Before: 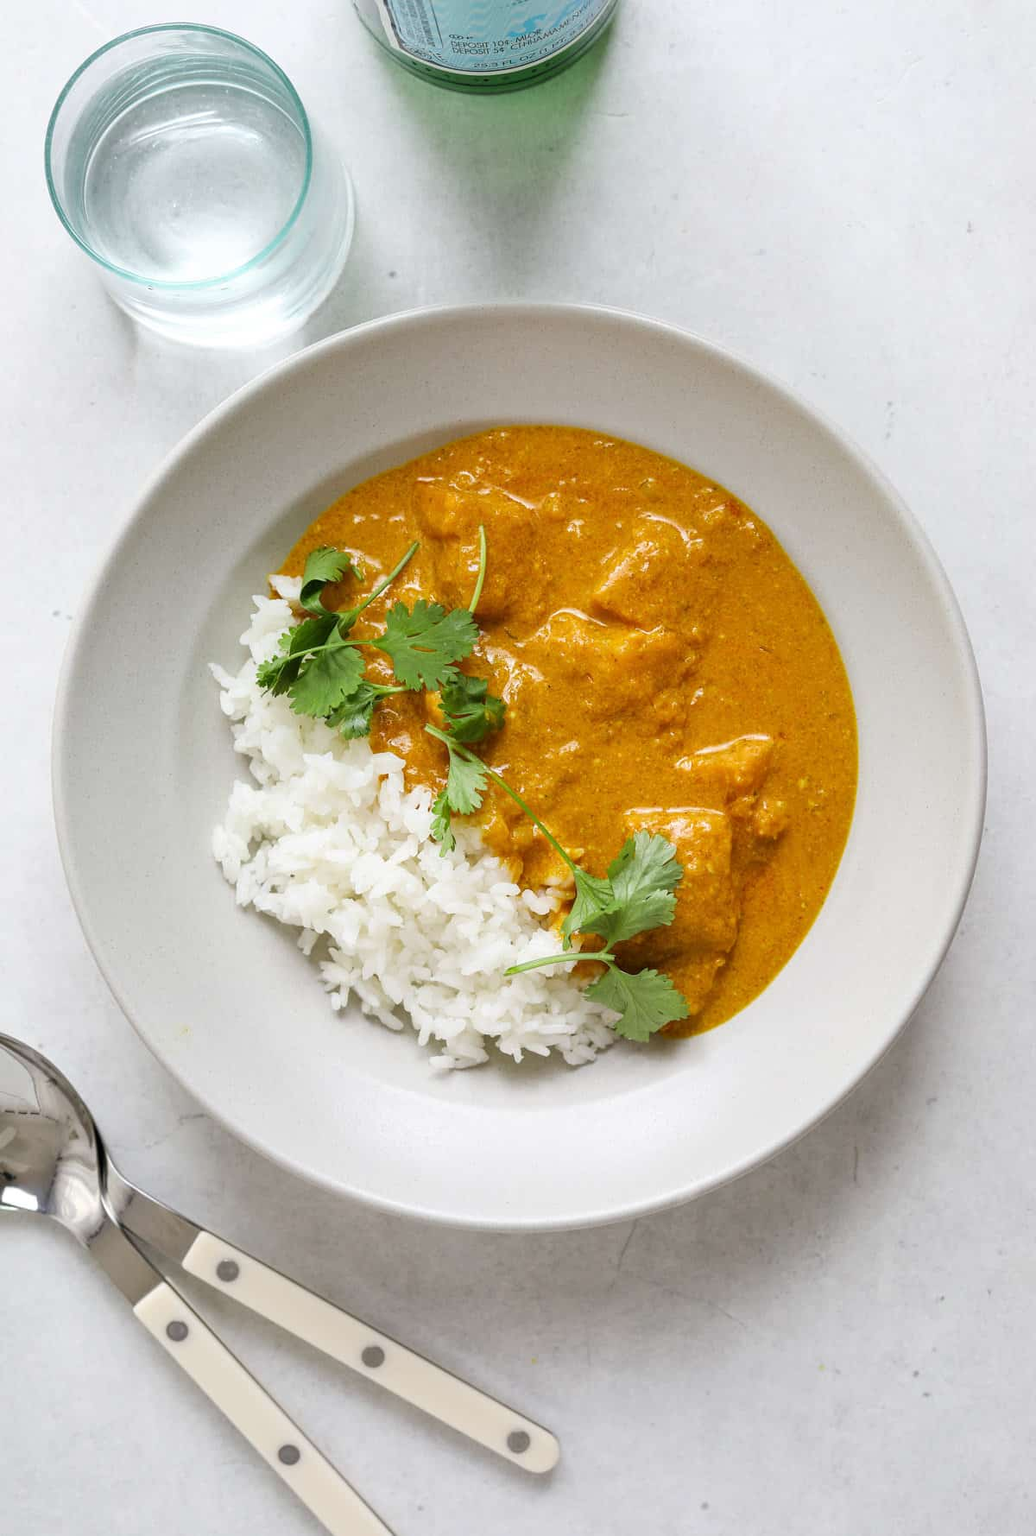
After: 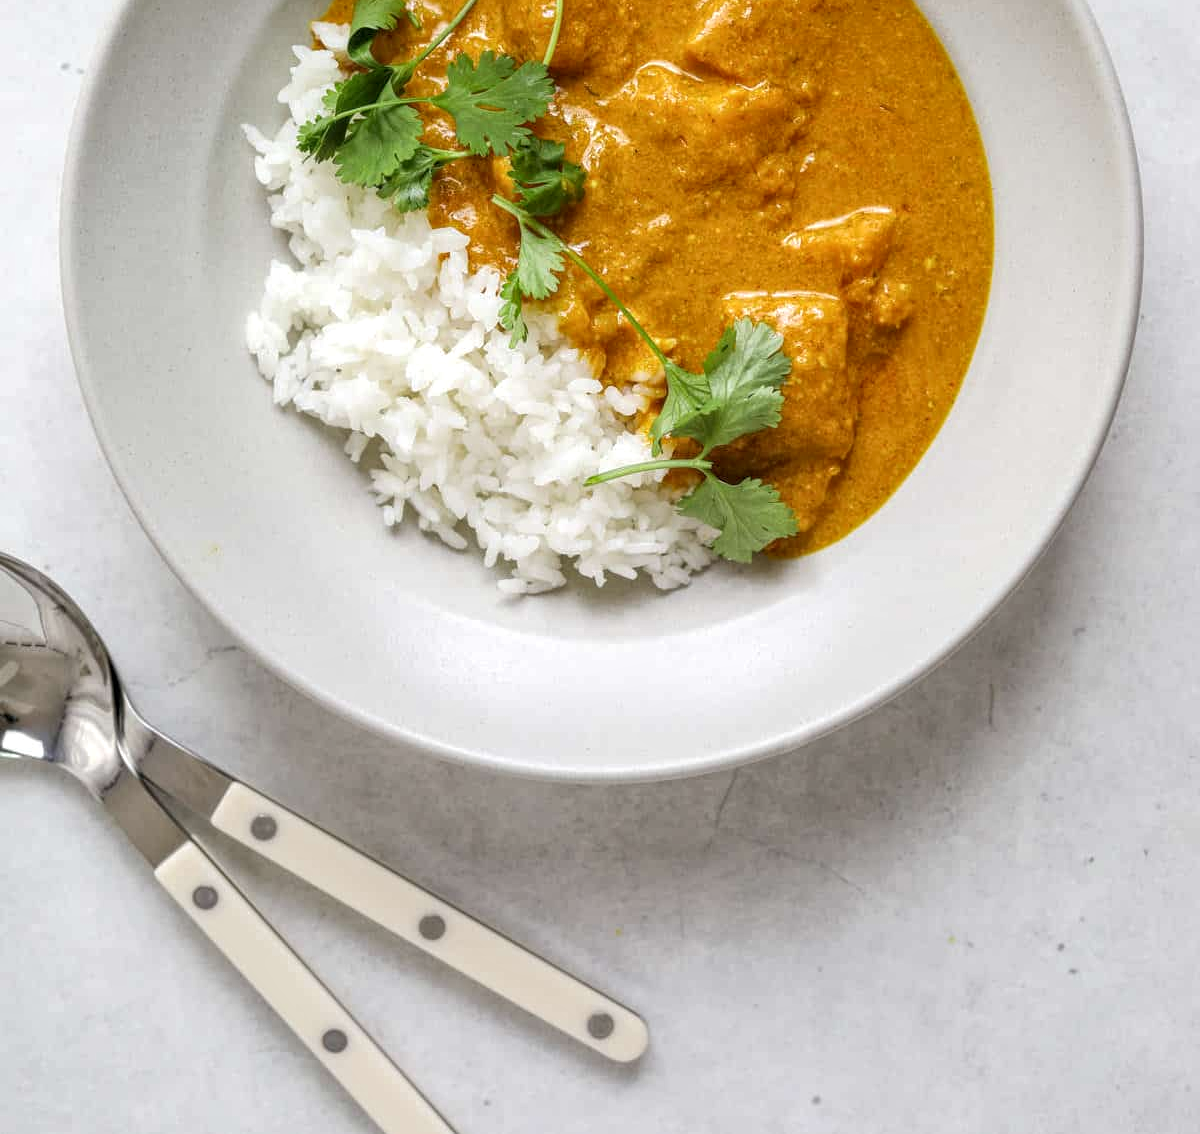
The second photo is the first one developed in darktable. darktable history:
local contrast: highlights 98%, shadows 85%, detail 160%, midtone range 0.2
crop and rotate: top 36.233%
